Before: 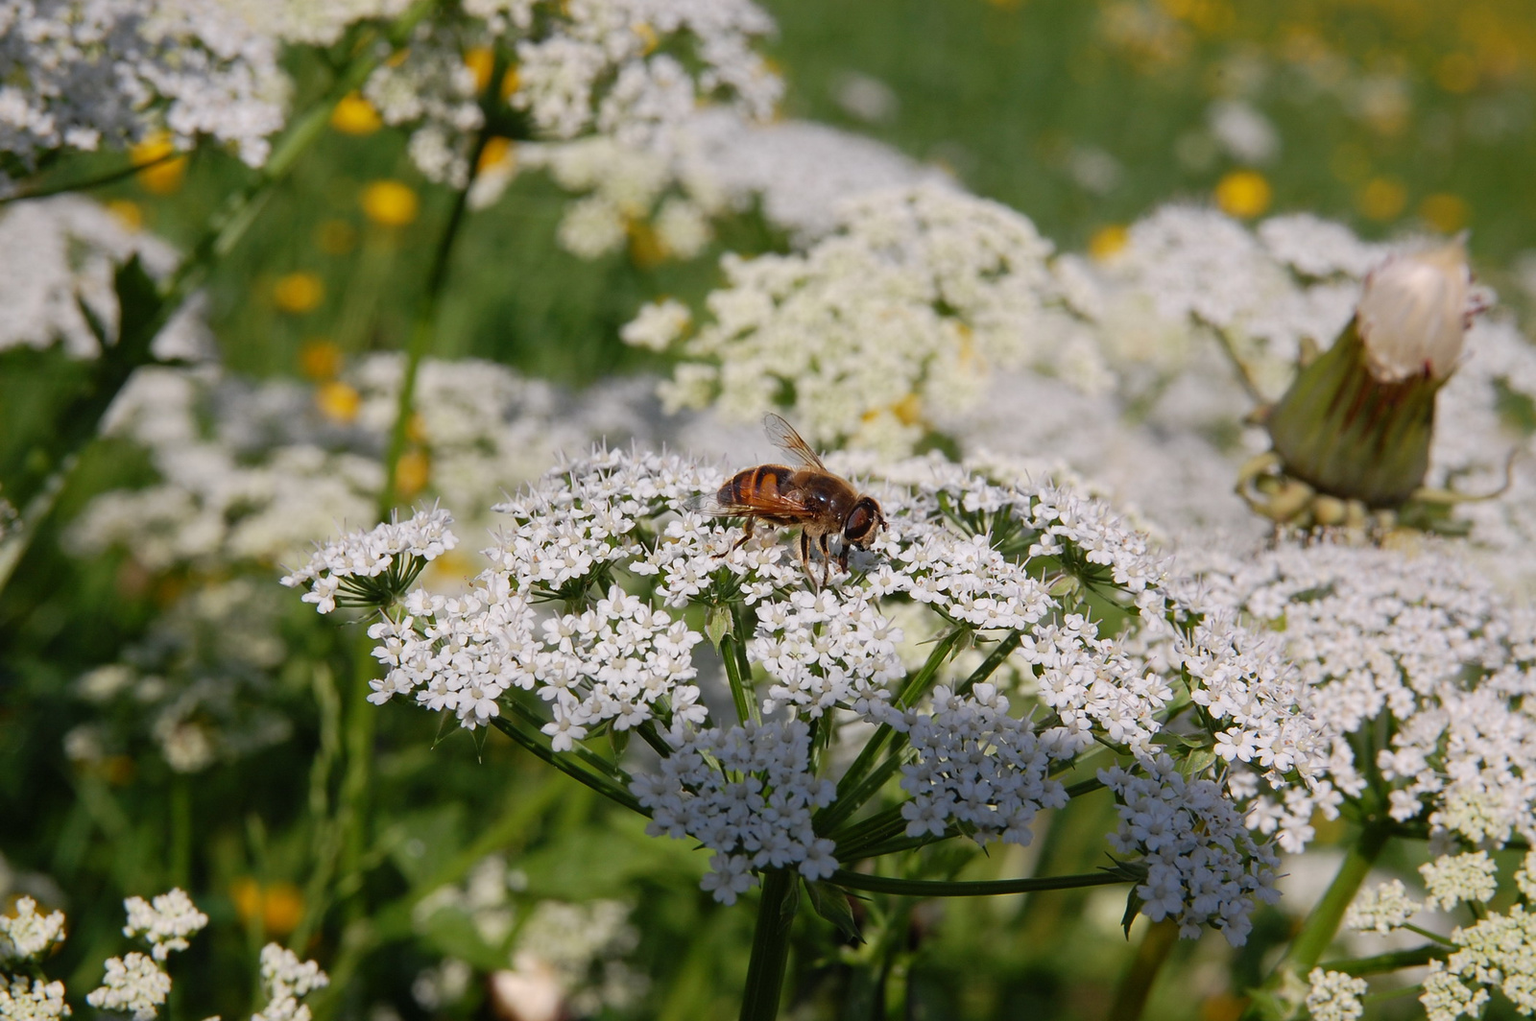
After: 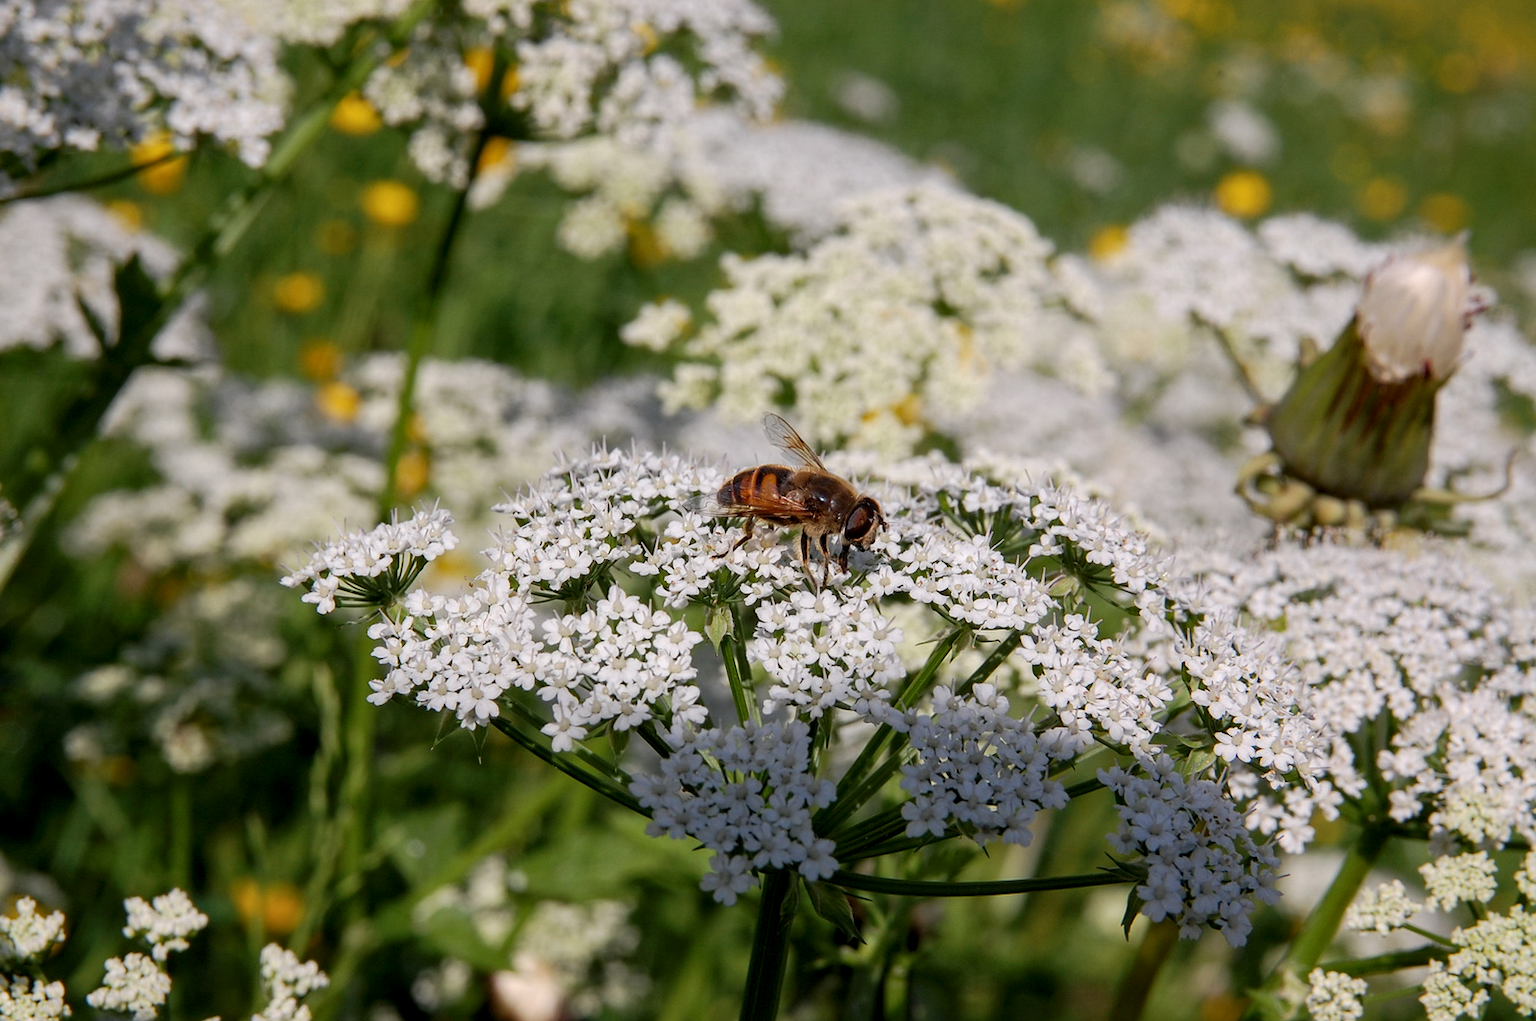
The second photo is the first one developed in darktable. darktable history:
local contrast: shadows 92%, midtone range 0.493
